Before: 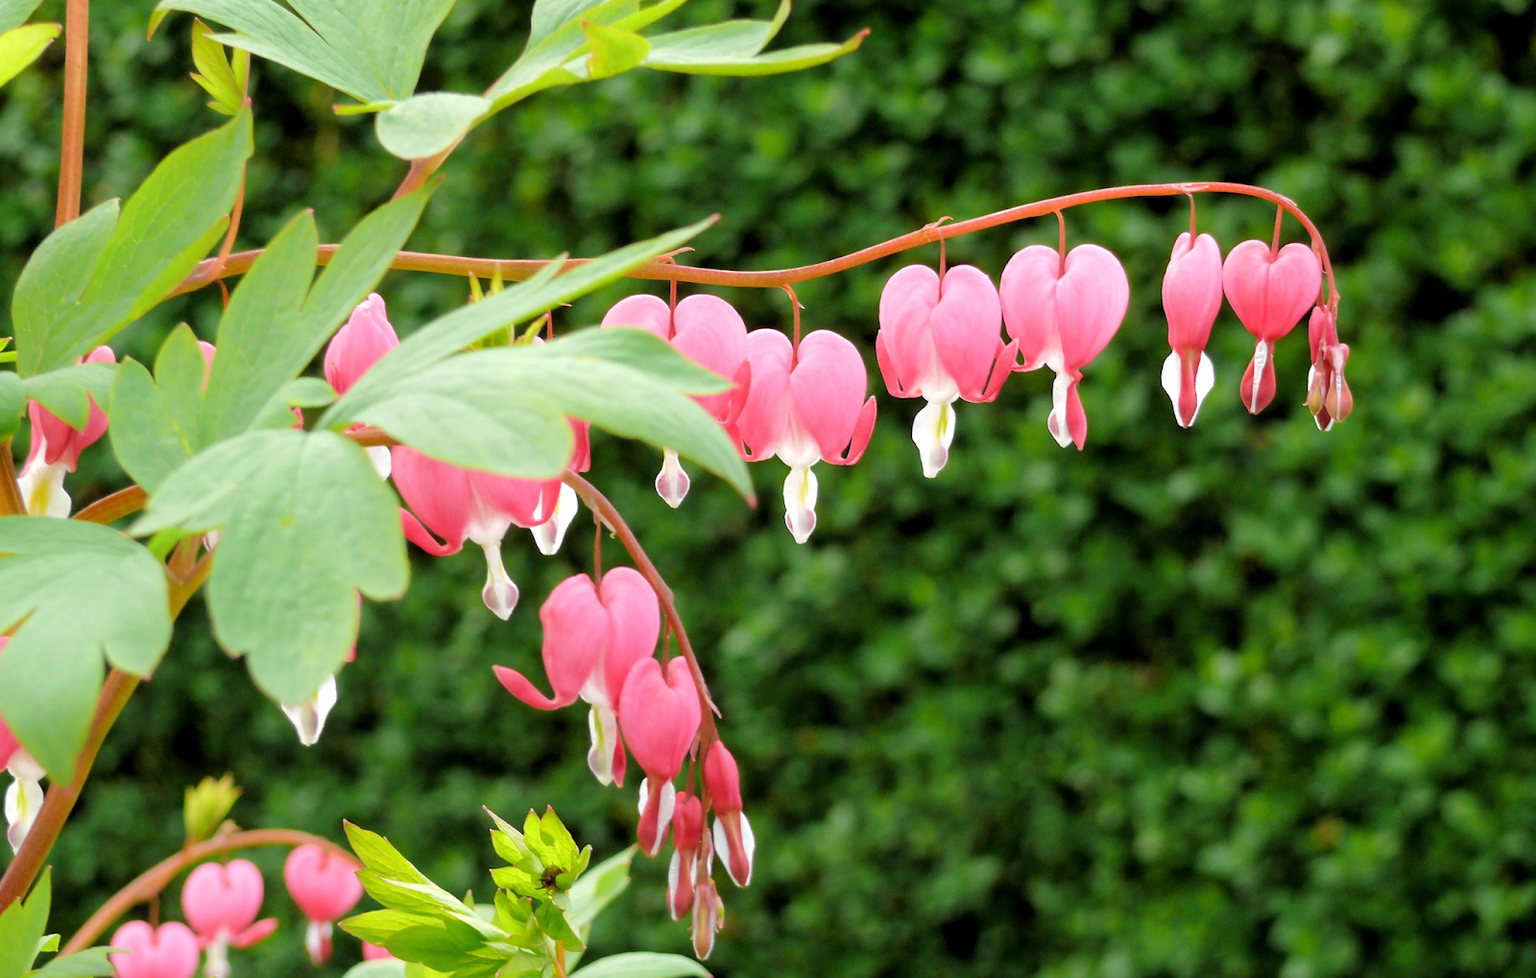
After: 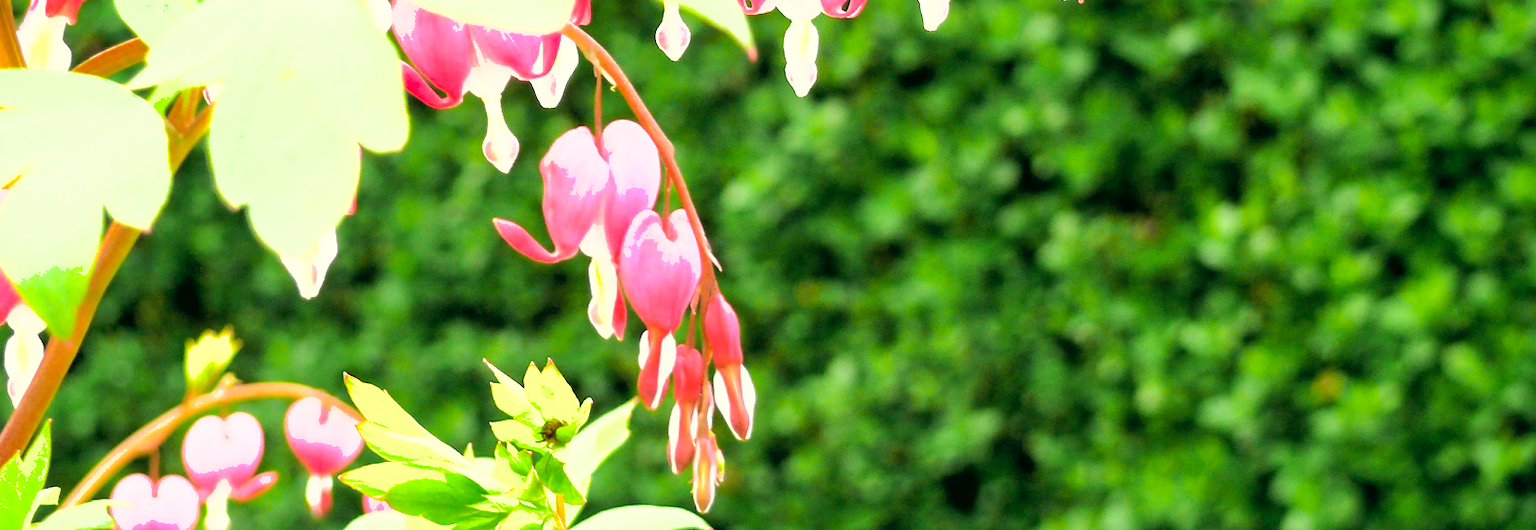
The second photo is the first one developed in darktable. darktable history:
crop and rotate: top 45.816%, right 0.009%
color correction: highlights a* -0.429, highlights b* 9.11, shadows a* -9.51, shadows b* 0.485
exposure: black level correction 0, exposure 1.292 EV, compensate highlight preservation false
shadows and highlights: on, module defaults
